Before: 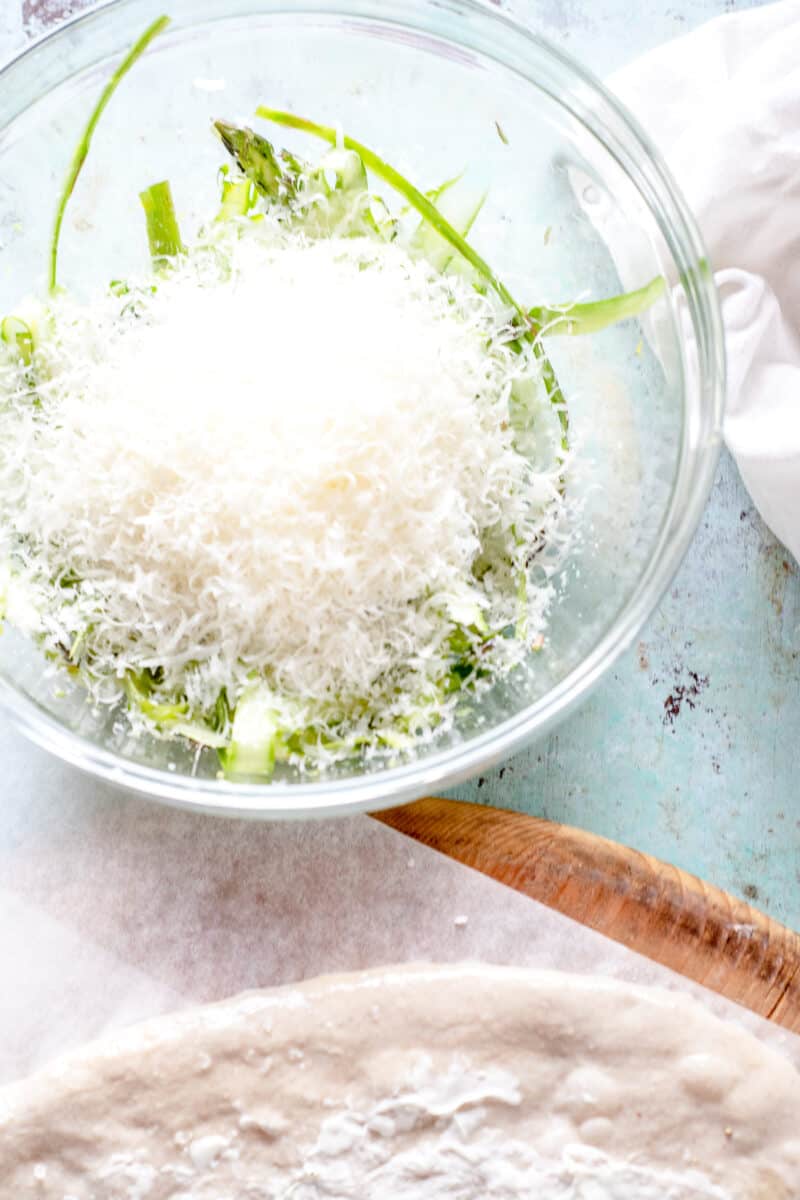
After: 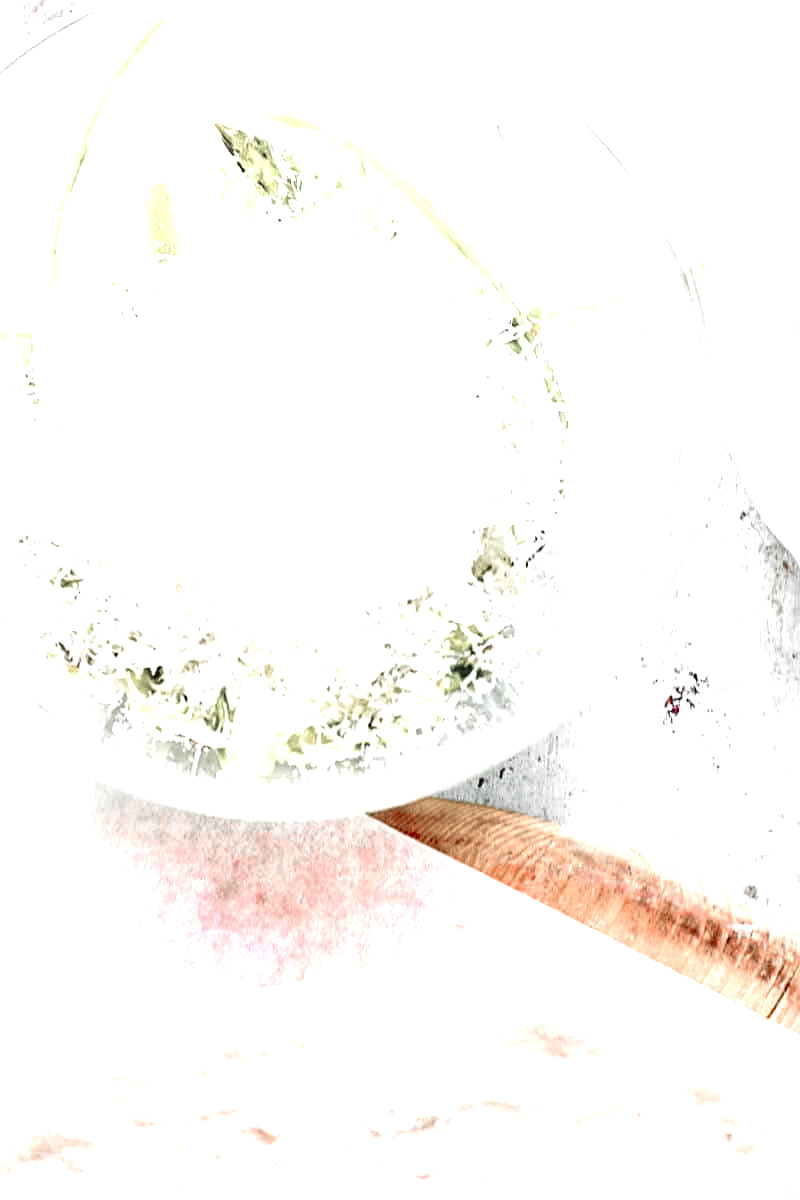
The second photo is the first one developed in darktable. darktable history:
exposure: black level correction 0.001, exposure 1.3 EV, compensate highlight preservation false
color zones: curves: ch1 [(0, 0.831) (0.08, 0.771) (0.157, 0.268) (0.241, 0.207) (0.562, -0.005) (0.714, -0.013) (0.876, 0.01) (1, 0.831)]
sharpen: on, module defaults
